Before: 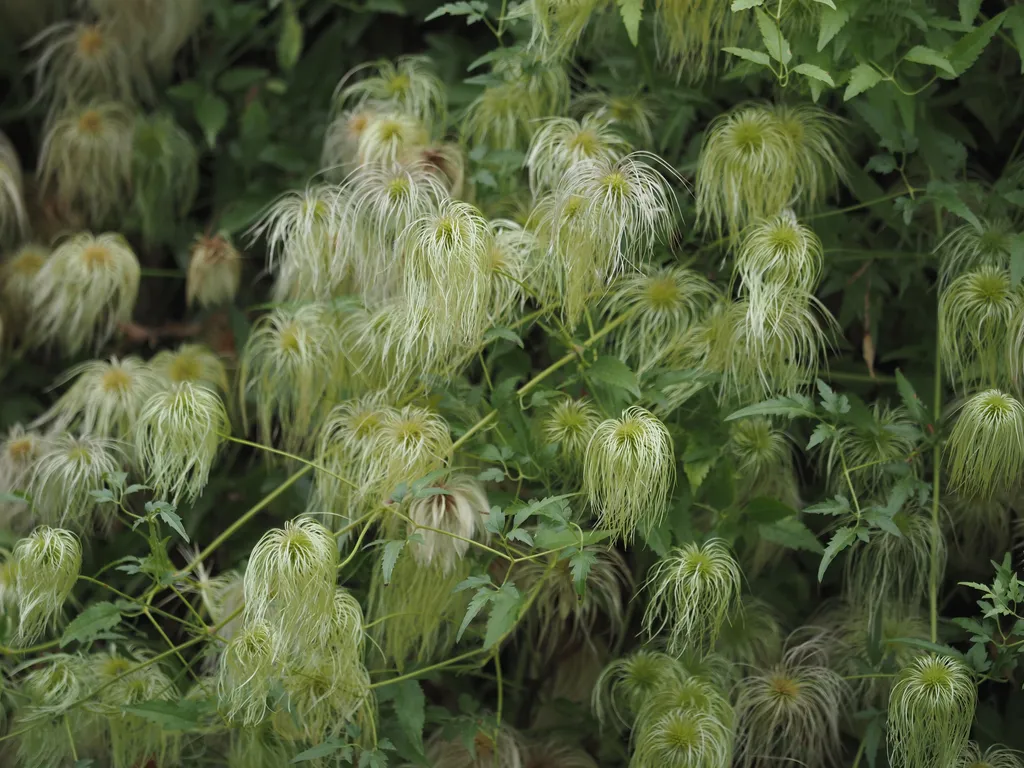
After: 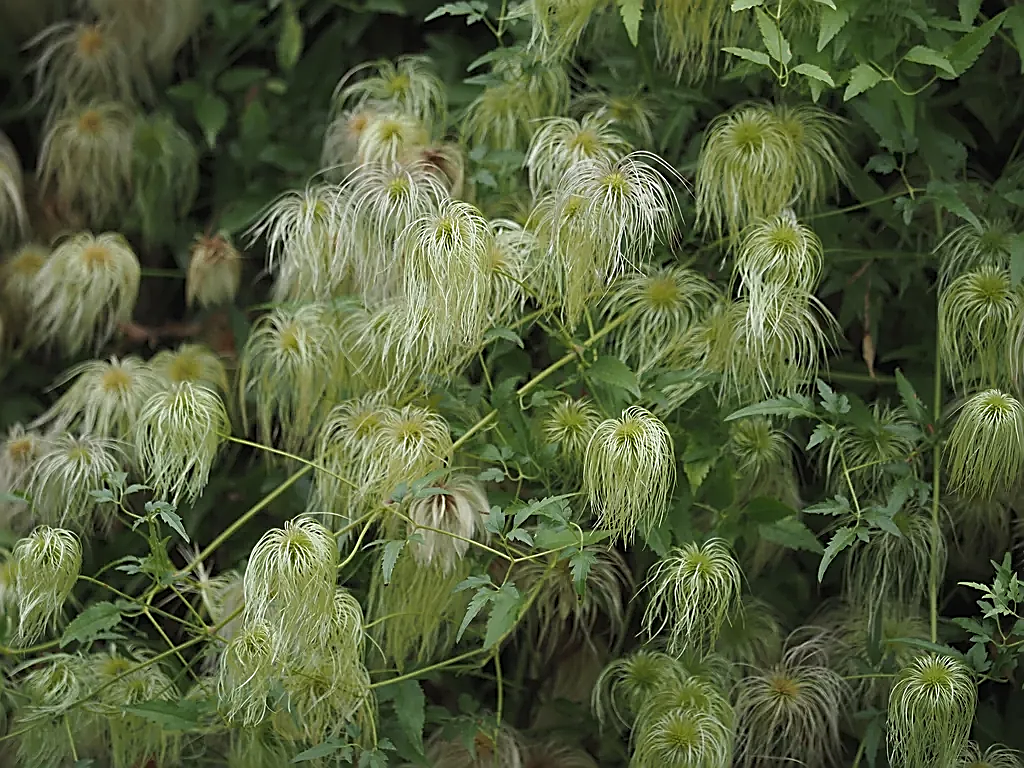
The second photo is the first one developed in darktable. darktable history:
sharpen: radius 1.701, amount 1.277
